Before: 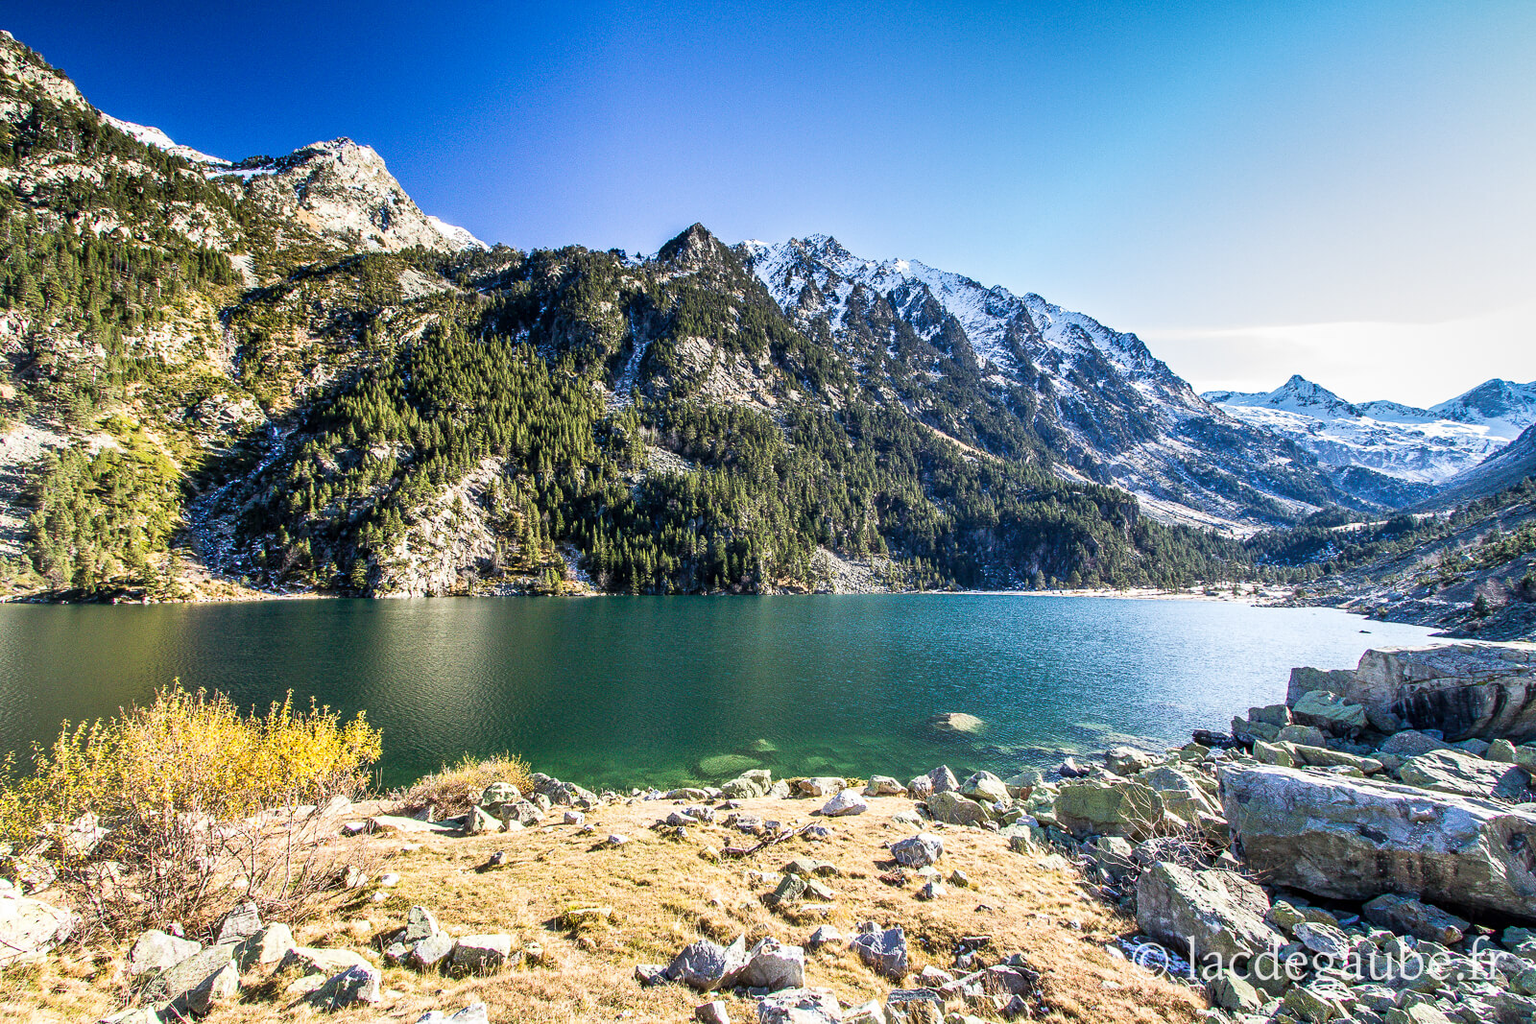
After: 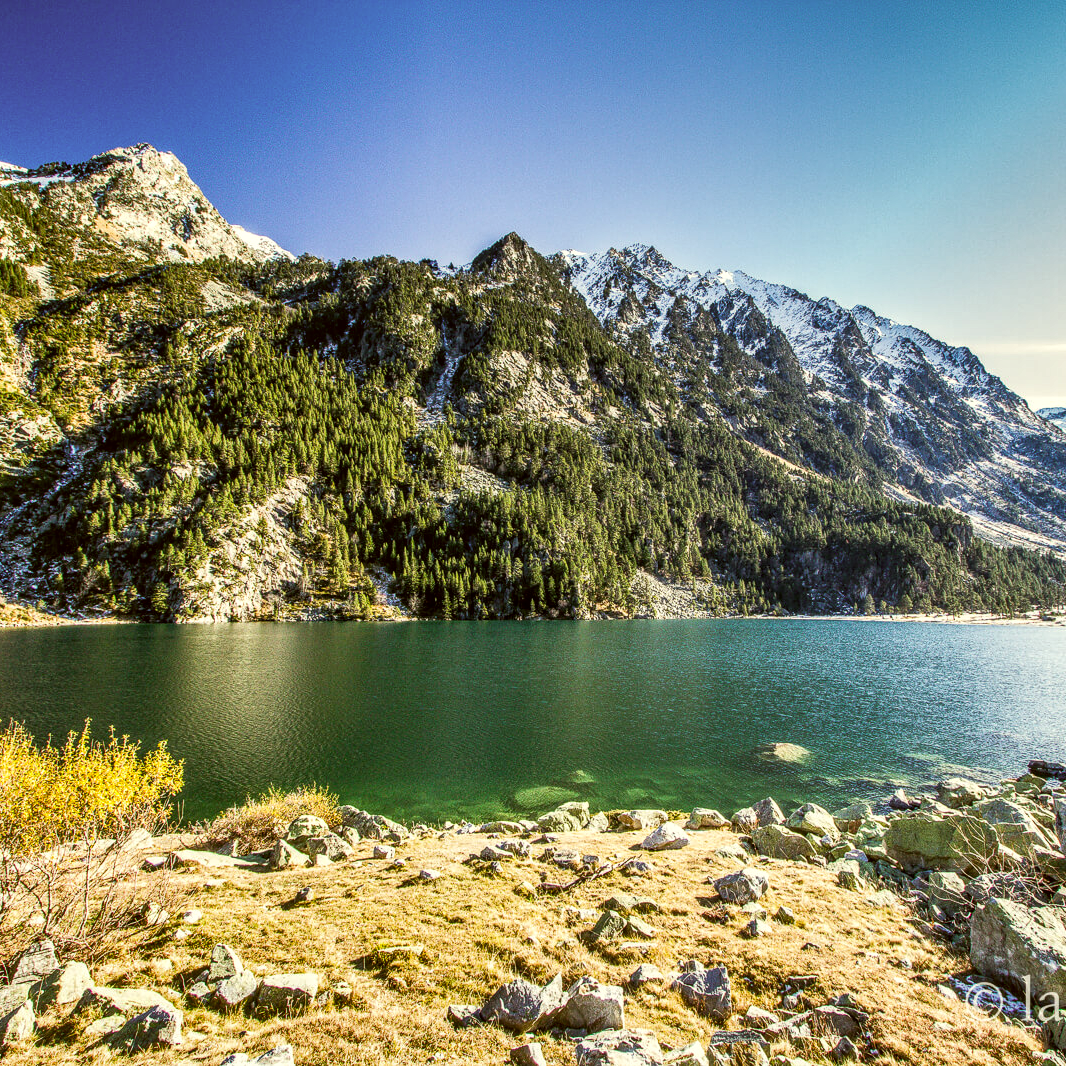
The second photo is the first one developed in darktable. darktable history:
local contrast: on, module defaults
color correction: highlights a* -1.68, highlights b* 10.29, shadows a* 0.829, shadows b* 19.43
shadows and highlights: highlights color adjustment 52.82%, low approximation 0.01, soften with gaussian
crop and rotate: left 13.448%, right 19.92%
